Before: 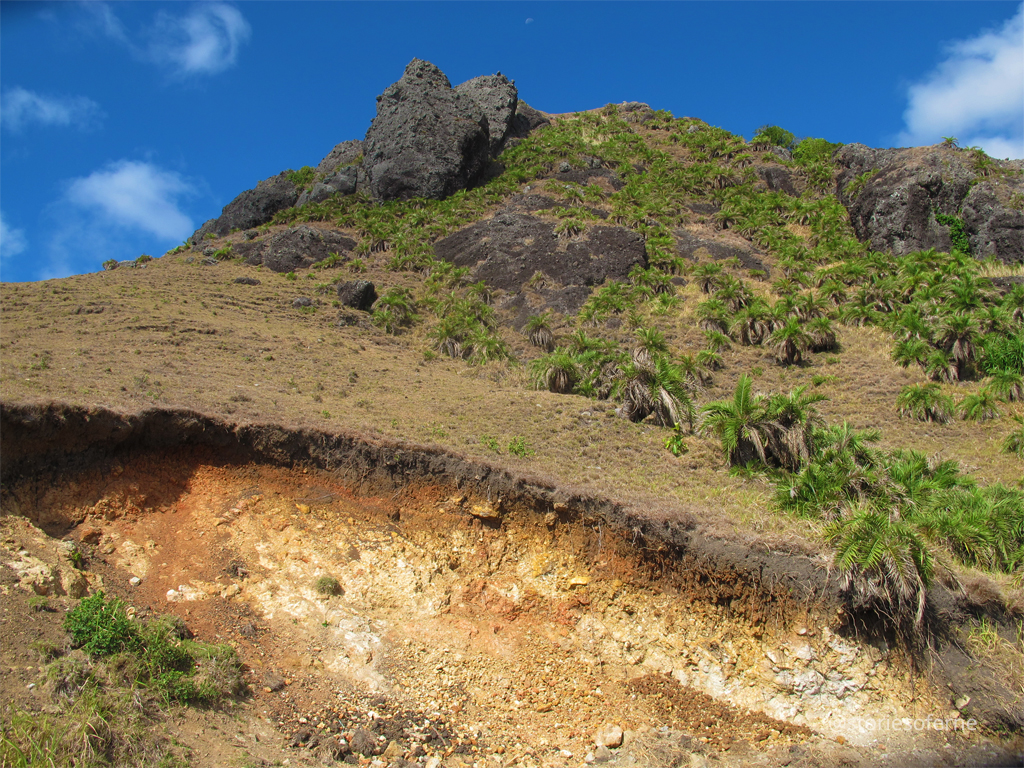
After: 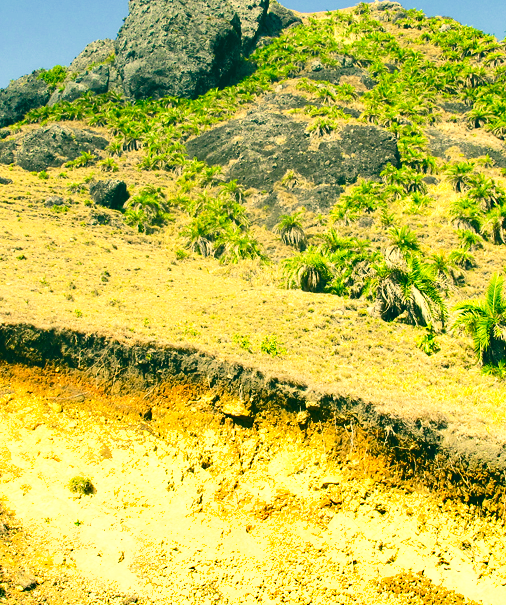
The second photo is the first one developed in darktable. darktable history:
color correction: highlights a* 2.19, highlights b* 34.69, shadows a* -36.28, shadows b* -6.18
crop and rotate: angle 0.011°, left 24.221%, top 13.227%, right 26.264%, bottom 7.88%
tone curve: curves: ch0 [(0, 0.021) (0.049, 0.044) (0.152, 0.14) (0.328, 0.377) (0.473, 0.543) (0.641, 0.705) (0.85, 0.894) (1, 0.969)]; ch1 [(0, 0) (0.302, 0.331) (0.427, 0.433) (0.472, 0.47) (0.502, 0.503) (0.527, 0.524) (0.564, 0.591) (0.602, 0.632) (0.677, 0.701) (0.859, 0.885) (1, 1)]; ch2 [(0, 0) (0.33, 0.301) (0.447, 0.44) (0.487, 0.496) (0.502, 0.516) (0.535, 0.563) (0.565, 0.6) (0.618, 0.629) (1, 1)], preserve colors none
tone equalizer: edges refinement/feathering 500, mask exposure compensation -1.57 EV, preserve details no
exposure: black level correction 0, exposure 1.594 EV, compensate highlight preservation false
shadows and highlights: soften with gaussian
contrast brightness saturation: contrast 0.145, brightness -0.008, saturation 0.102
